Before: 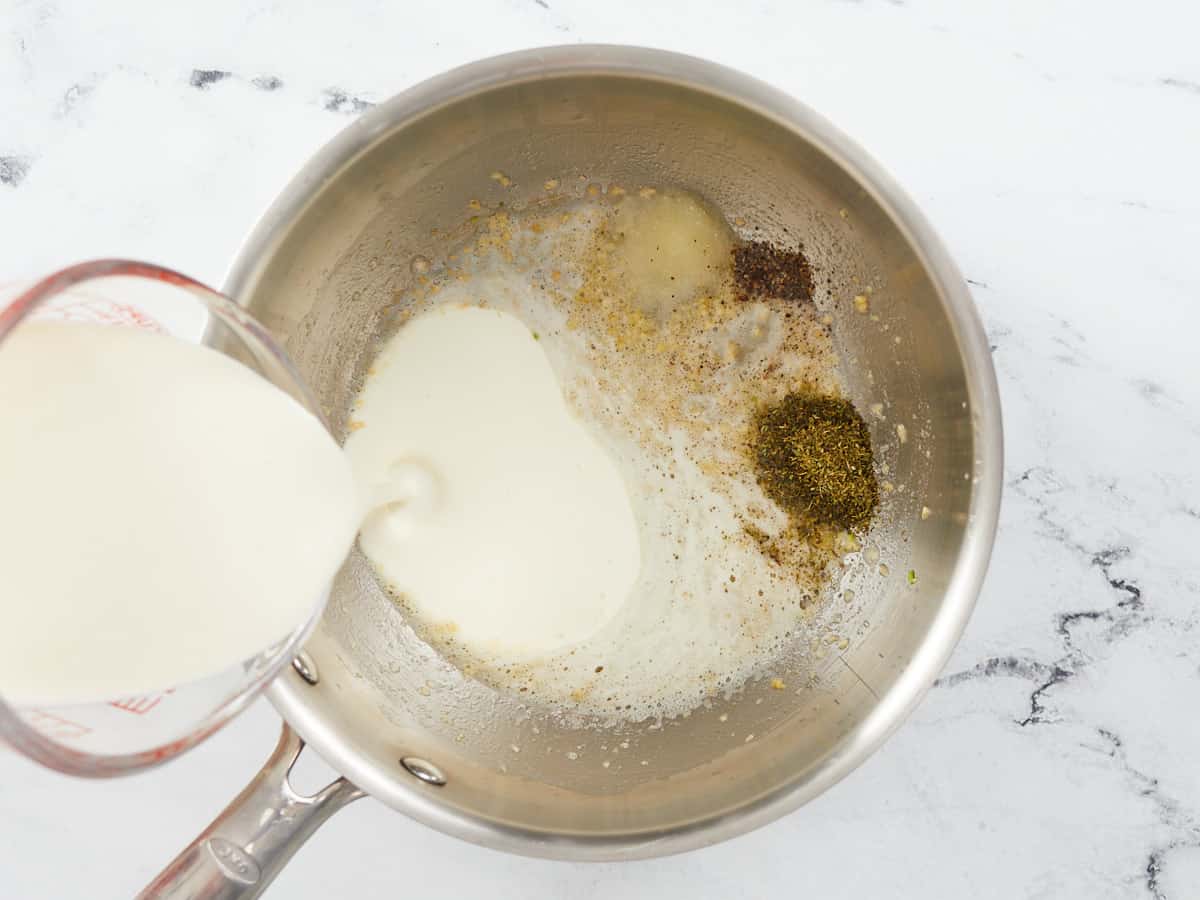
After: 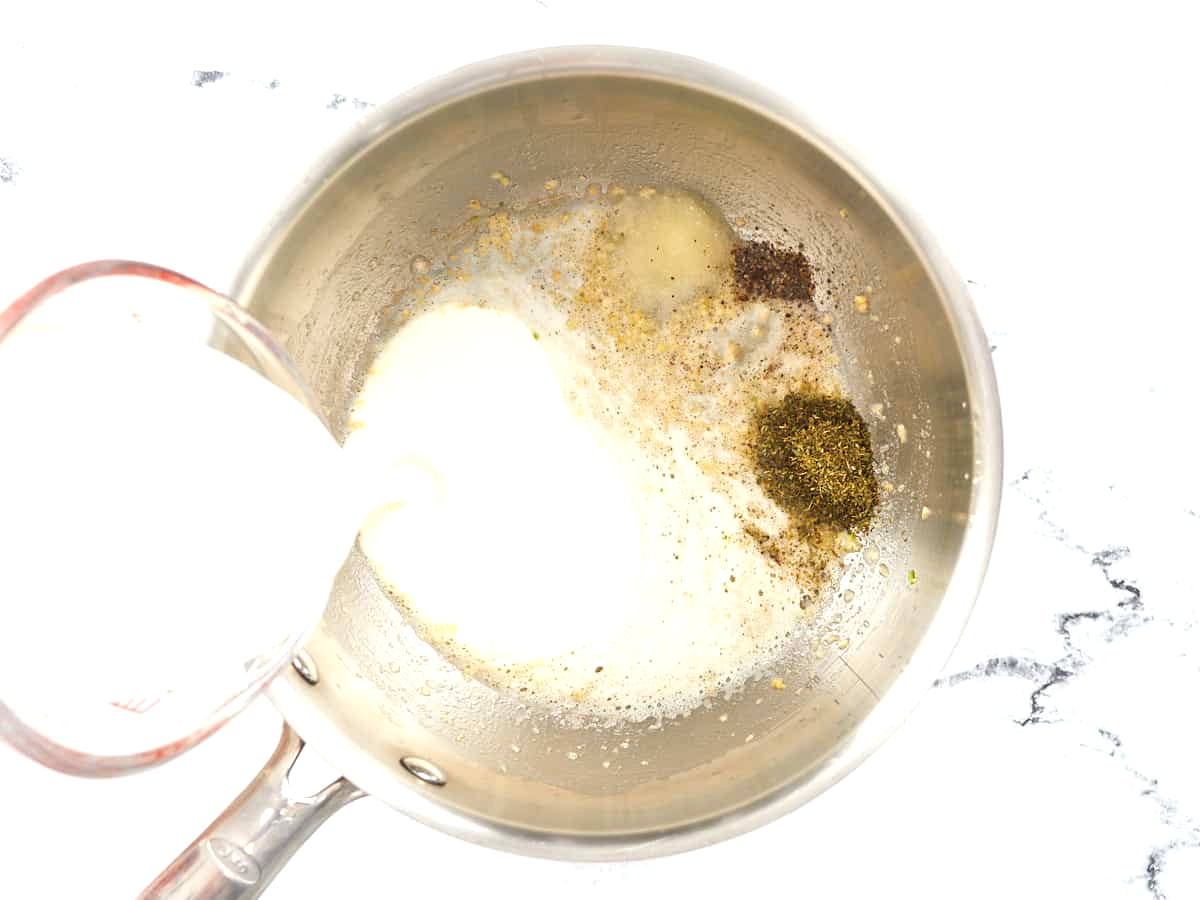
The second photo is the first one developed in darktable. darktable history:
contrast brightness saturation: saturation -0.05
exposure: black level correction 0, exposure 0.7 EV, compensate exposure bias true, compensate highlight preservation false
